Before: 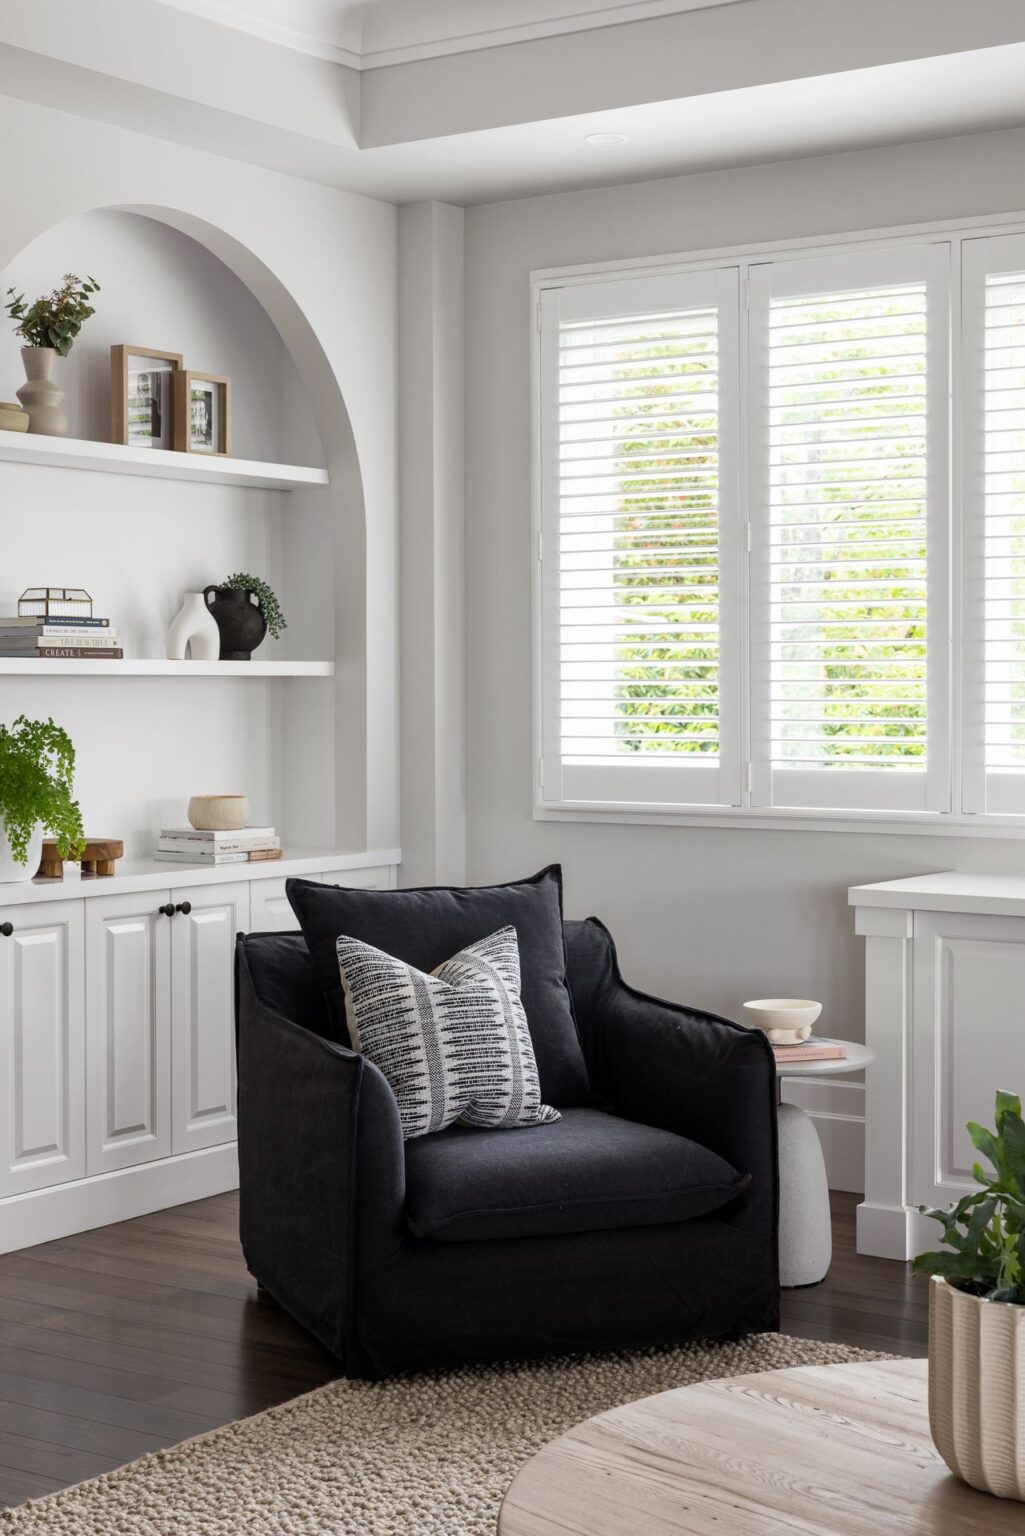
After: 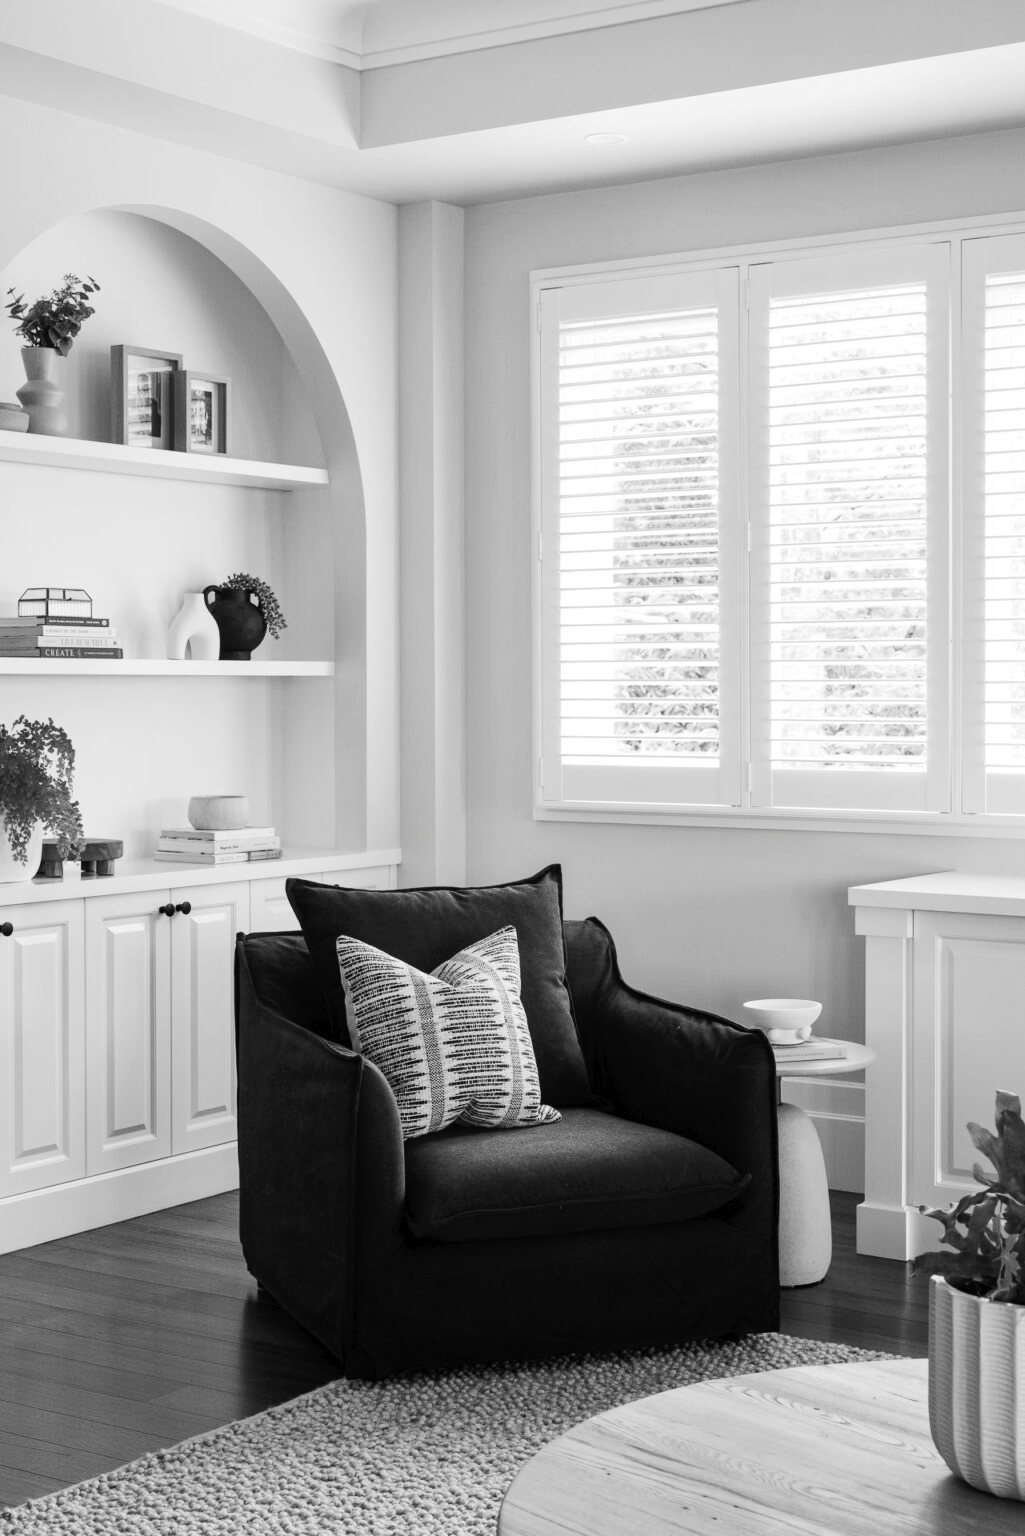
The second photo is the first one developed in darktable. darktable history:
tone curve: curves: ch0 [(0, 0) (0.003, 0.014) (0.011, 0.019) (0.025, 0.026) (0.044, 0.037) (0.069, 0.053) (0.1, 0.083) (0.136, 0.121) (0.177, 0.163) (0.224, 0.22) (0.277, 0.281) (0.335, 0.354) (0.399, 0.436) (0.468, 0.526) (0.543, 0.612) (0.623, 0.706) (0.709, 0.79) (0.801, 0.858) (0.898, 0.925) (1, 1)], preserve colors none
color look up table: target L [100.32, 86.7, 88.47, 78.43, 82.41, 75.88, 79.88, 66.24, 53.98, 36.15, 23.52, 201, 80.24, 74.05, 65.49, 59.41, 56.32, 48.84, 35.72, 51.22, 32.75, 31.46, 7.568, 10.27, 7.568, 89.53, 80.24, 70.73, 71.1, 59.92, 49.24, 48.31, 58.38, 47.24, 45.09, 24.72, 35.16, 32.32, 11.92, 10.27, 5.464, 93.75, 83.84, 83.84, 72.58, 59.41, 59.41, 41.96, 28.27], target a [0.001, -0.001, 0, 0, -0.002, -0.001, 0, 0.001, 0 ×4, -0.001, 0 ×12, -0.003, -0.001, -0.002, 0, 0.001, 0, 0.001, 0.001, 0, 0.001, 0.001, 0.001, 0 ×4, -0.002, -0.002, -0.002, 0, 0, 0, 0.001, 0.001], target b [-0.003, 0.022, 0, 0.001, 0.022, 0.002, 0.001, -0.004, -0.002, 0.001, -0.003, -0.001, 0.002 ×4, 0.001, -0.004, -0.003, 0.001, 0, 0, -0.002, -0.002, -0.002, 0.023, 0.002, 0.022, 0.002, -0.004, 0.001, -0.004, -0.004, -0.003, -0.004, -0.003, -0.003, -0.003, -0.002, -0.002, 0.003, 0.023, 0.022, 0.022, 0.002, 0.002, 0.002, -0.006, -0.003], num patches 49
